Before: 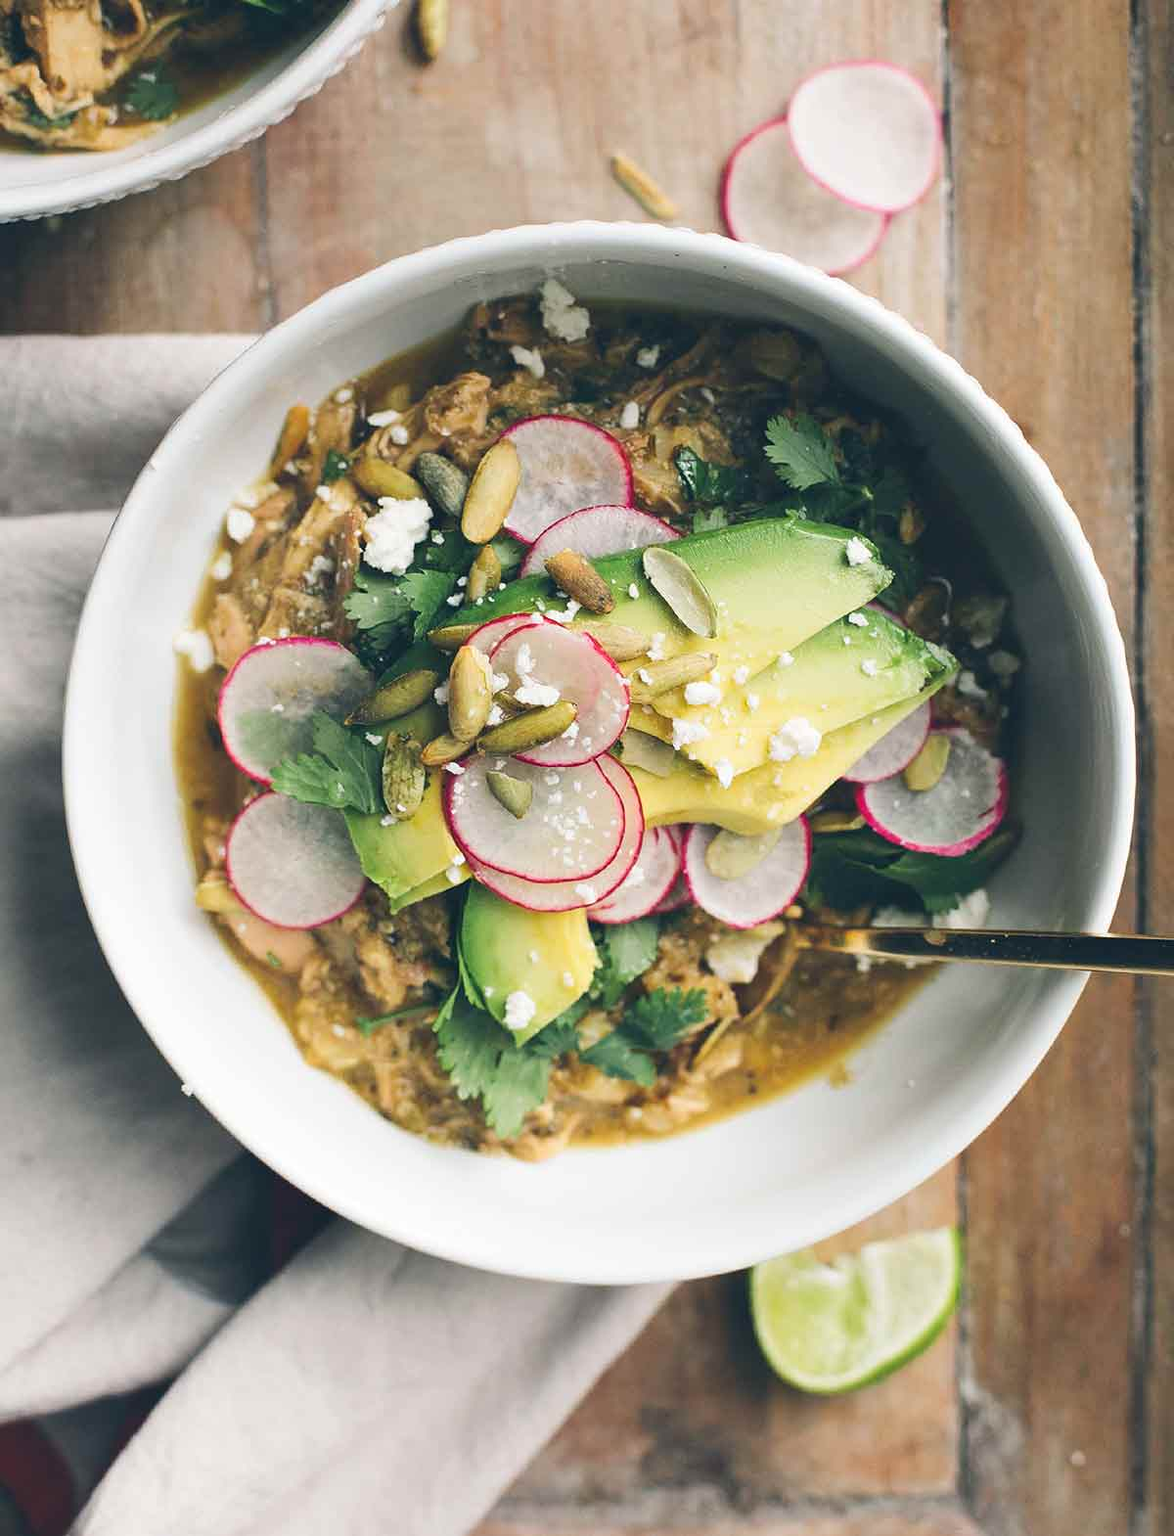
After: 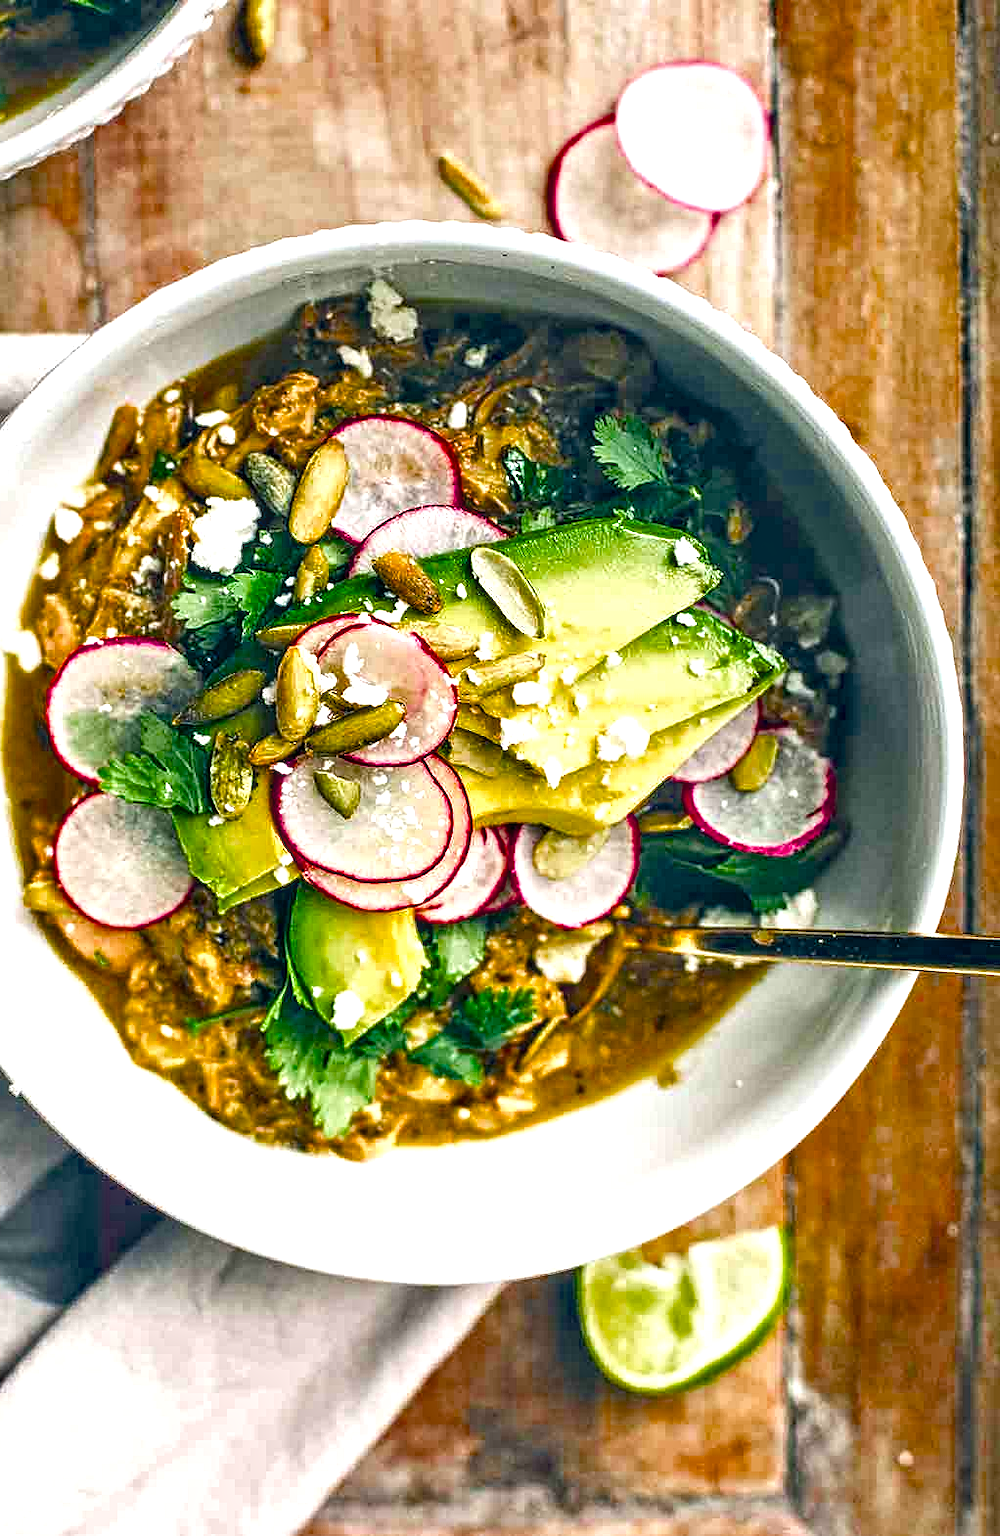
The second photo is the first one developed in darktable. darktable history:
exposure: black level correction -0.002, exposure 0.54 EV, compensate exposure bias true, compensate highlight preservation false
color balance rgb: shadows fall-off 298.783%, white fulcrum 2 EV, highlights fall-off 299.726%, linear chroma grading › global chroma 0.269%, perceptual saturation grading › global saturation 34.981%, perceptual saturation grading › highlights -29.8%, perceptual saturation grading › shadows 35.146%, mask middle-gray fulcrum 99.788%, global vibrance -1.325%, contrast gray fulcrum 38.291%, saturation formula JzAzBz (2021)
local contrast: on, module defaults
crop and rotate: left 14.677%
shadows and highlights: shadows 34.84, highlights -34.73, soften with gaussian
contrast equalizer: y [[0.5, 0.542, 0.583, 0.625, 0.667, 0.708], [0.5 ×6], [0.5 ×6], [0 ×6], [0 ×6]]
